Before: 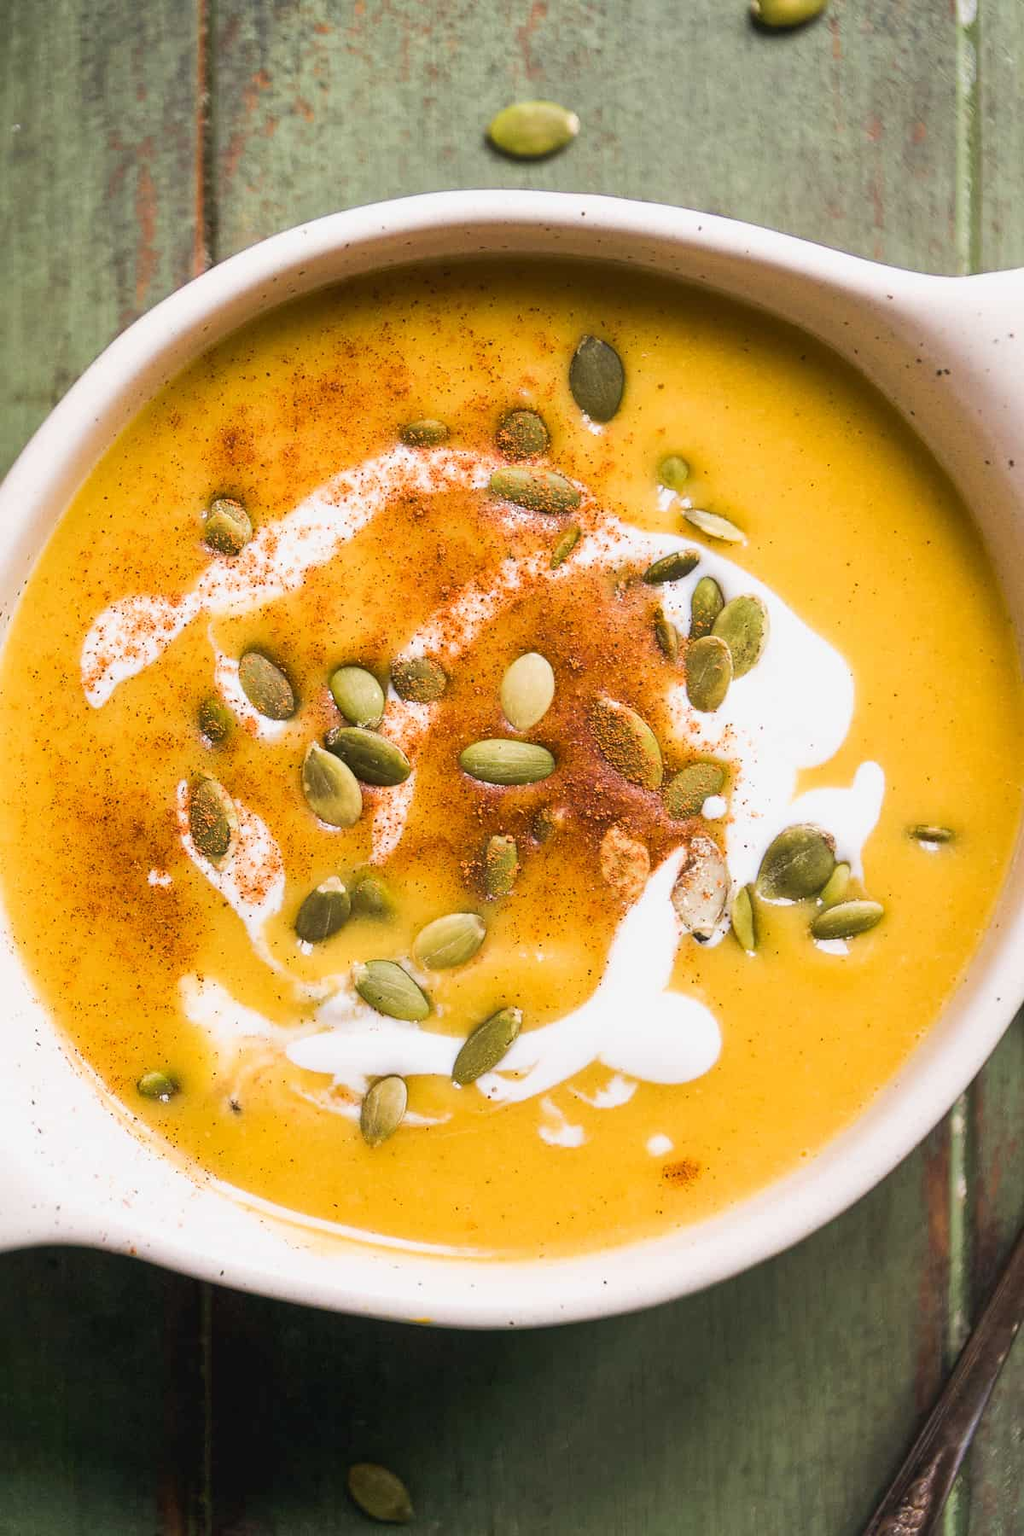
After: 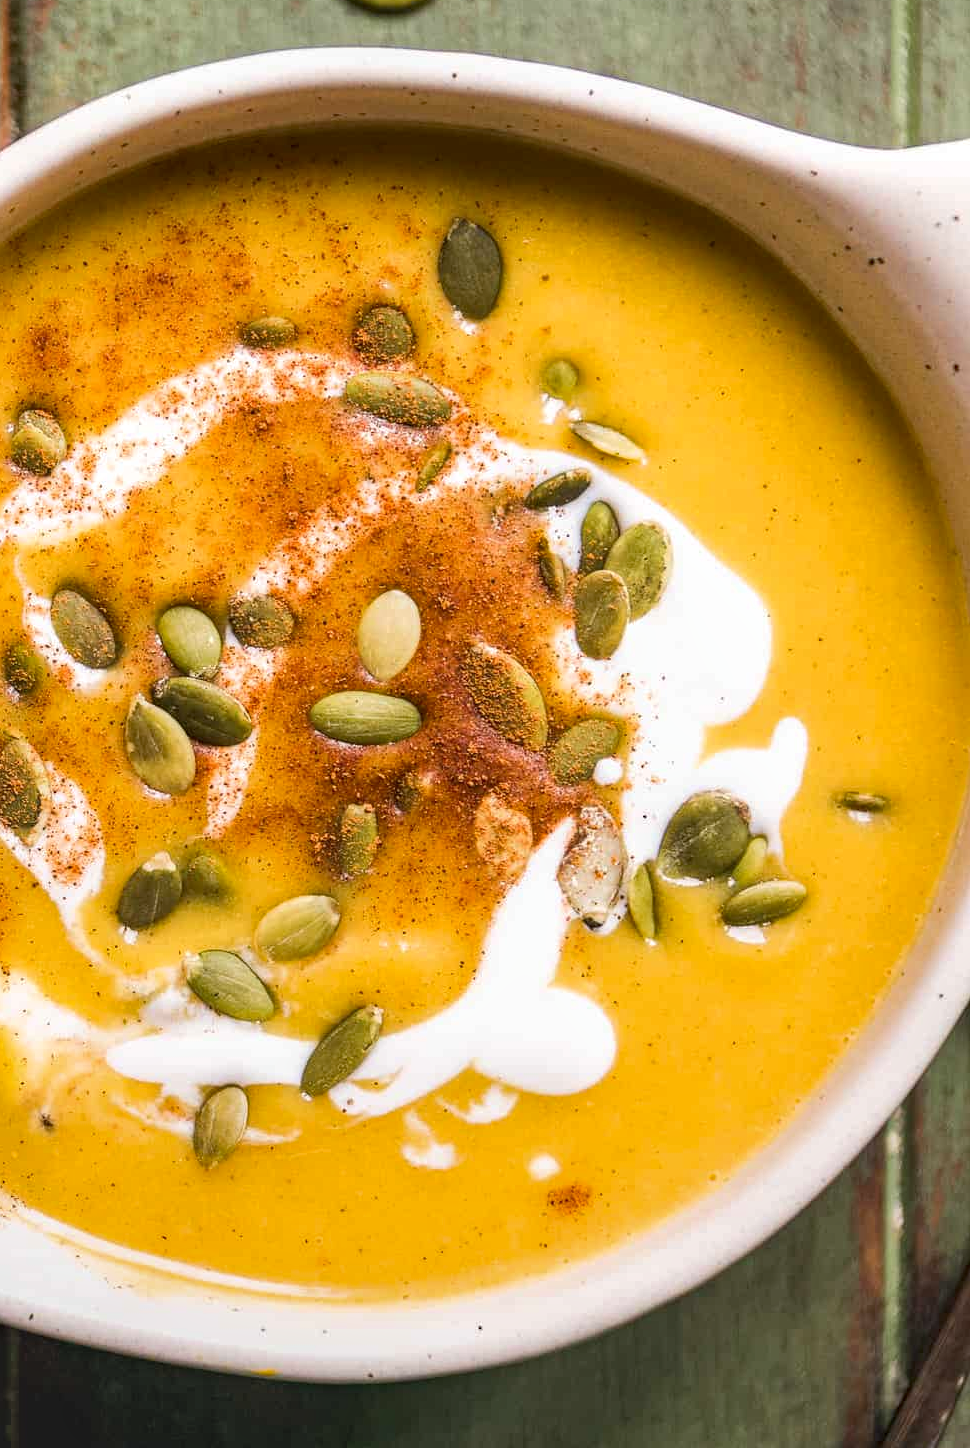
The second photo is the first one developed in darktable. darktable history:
haze removal: compatibility mode true, adaptive false
crop: left 19.095%, top 9.727%, right 0%, bottom 9.784%
local contrast: on, module defaults
